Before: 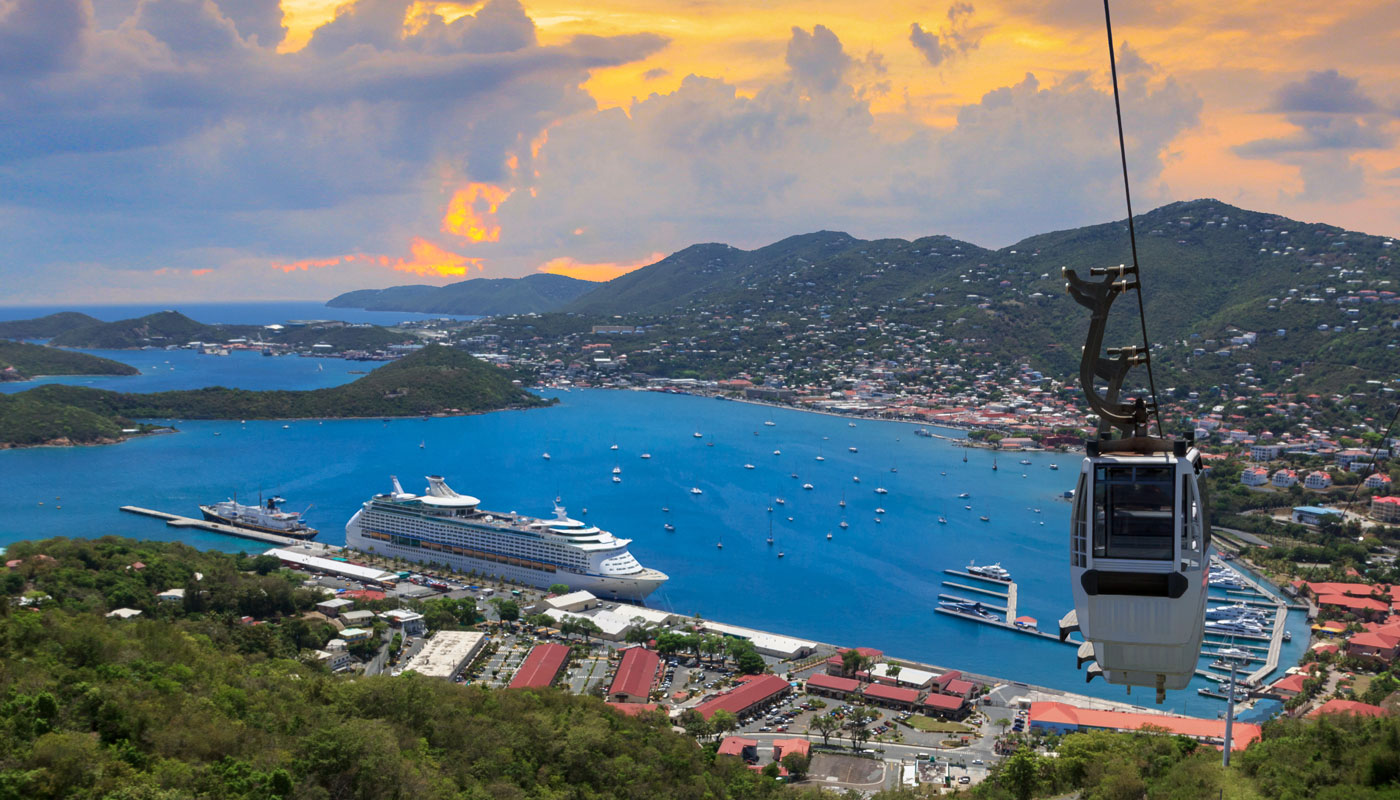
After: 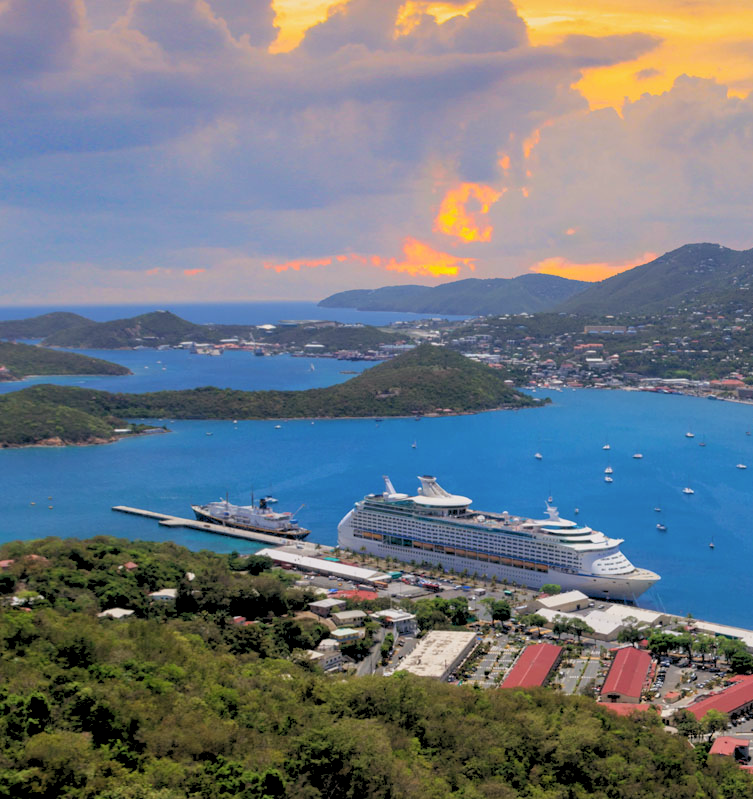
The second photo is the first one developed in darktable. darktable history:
rgb levels: preserve colors sum RGB, levels [[0.038, 0.433, 0.934], [0, 0.5, 1], [0, 0.5, 1]]
color balance: lift [0.998, 0.998, 1.001, 1.002], gamma [0.995, 1.025, 0.992, 0.975], gain [0.995, 1.02, 0.997, 0.98]
crop: left 0.587%, right 45.588%, bottom 0.086%
